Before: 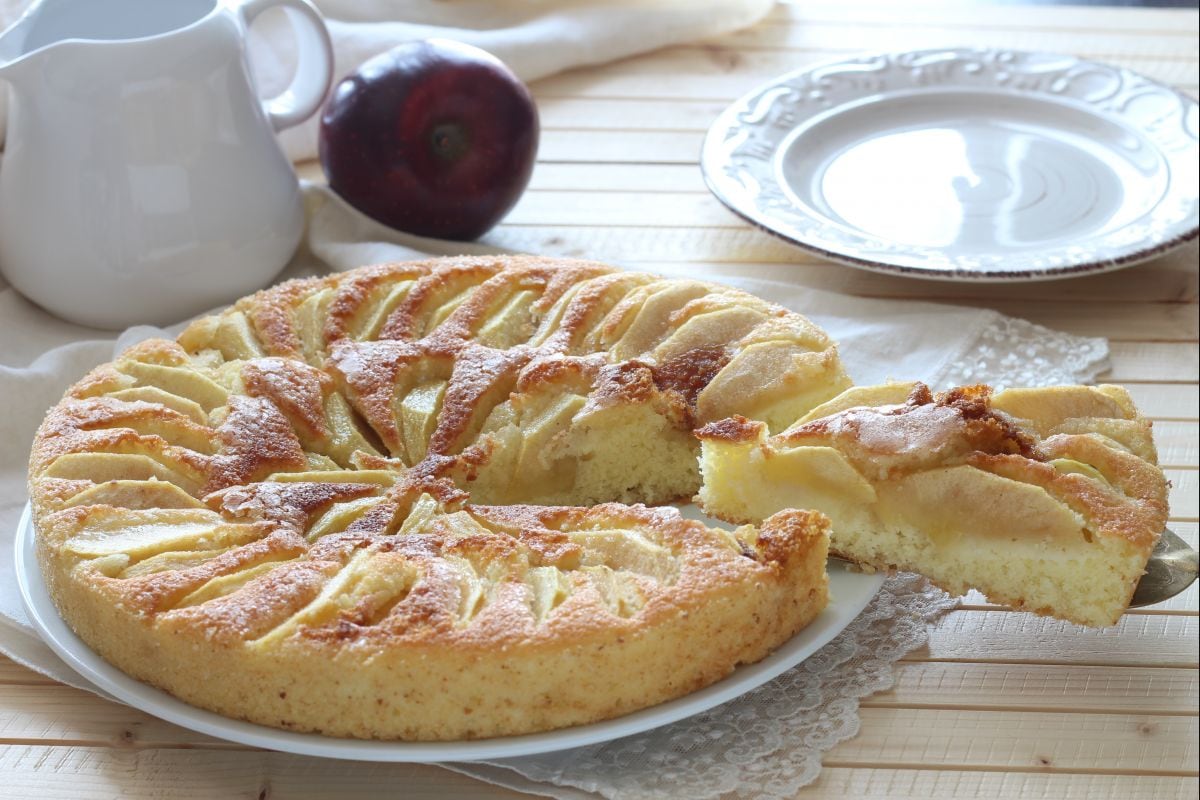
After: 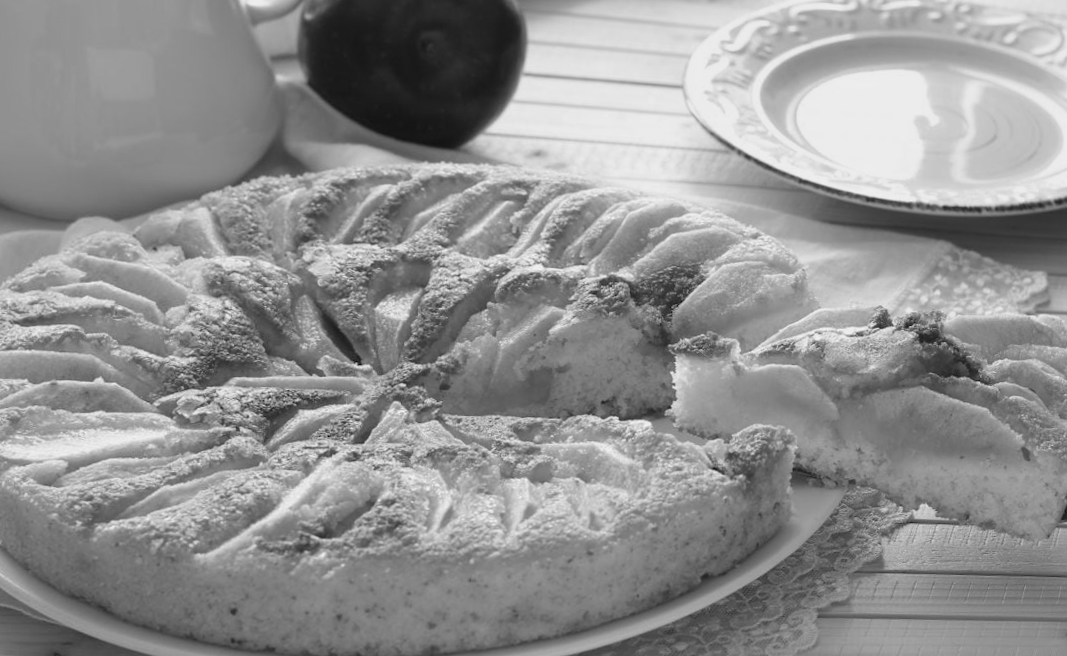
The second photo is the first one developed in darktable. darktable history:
rotate and perspective: rotation -0.013°, lens shift (vertical) -0.027, lens shift (horizontal) 0.178, crop left 0.016, crop right 0.989, crop top 0.082, crop bottom 0.918
crop and rotate: angle -1.96°, left 3.097%, top 4.154%, right 1.586%, bottom 0.529%
color balance: lift [1, 0.994, 1.002, 1.006], gamma [0.957, 1.081, 1.016, 0.919], gain [0.97, 0.972, 1.01, 1.028], input saturation 91.06%, output saturation 79.8%
monochrome: a 73.58, b 64.21
